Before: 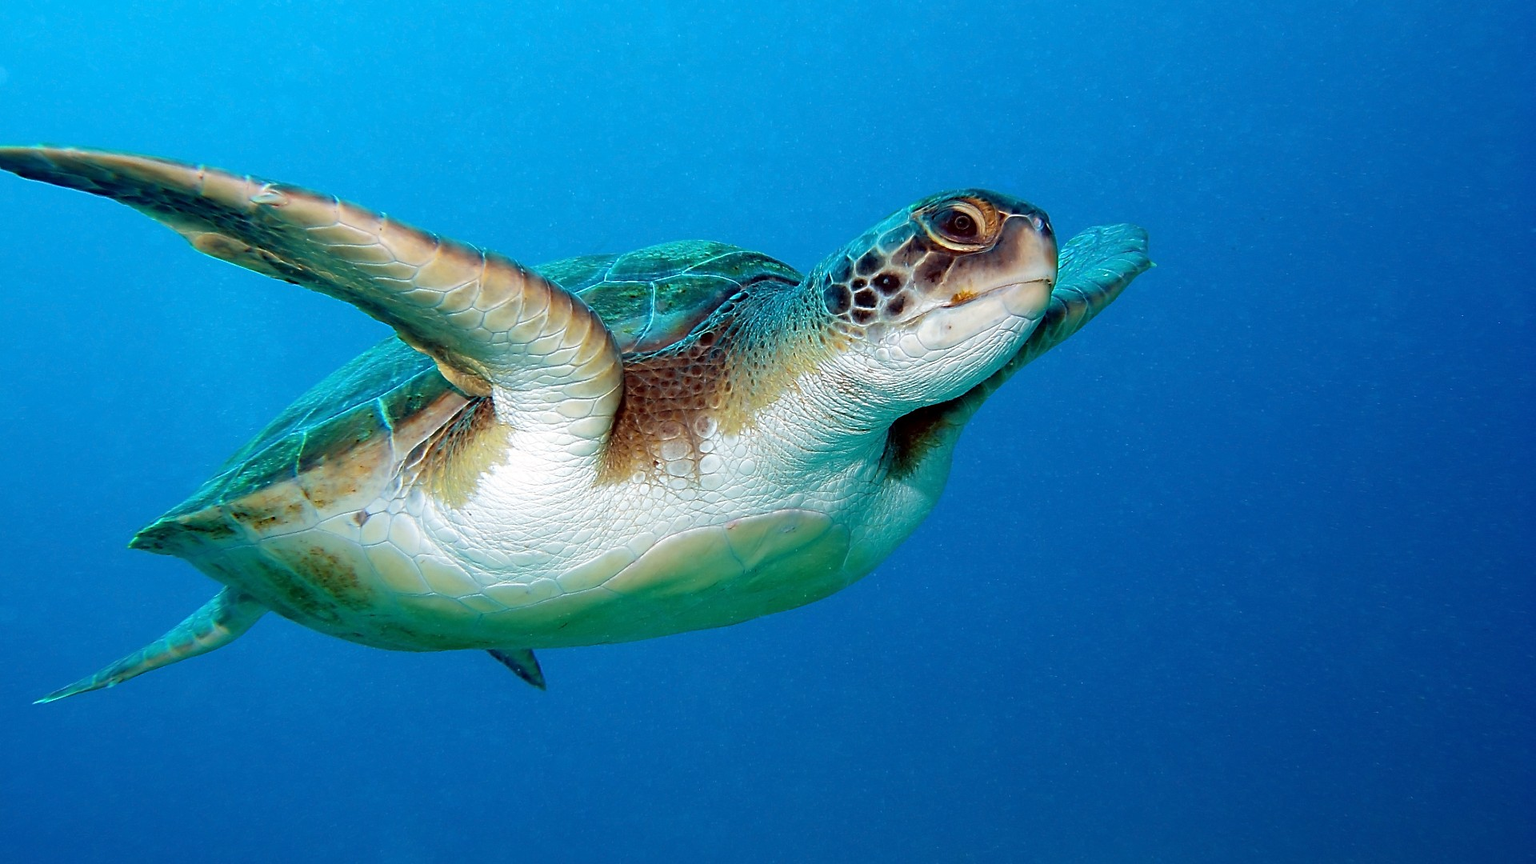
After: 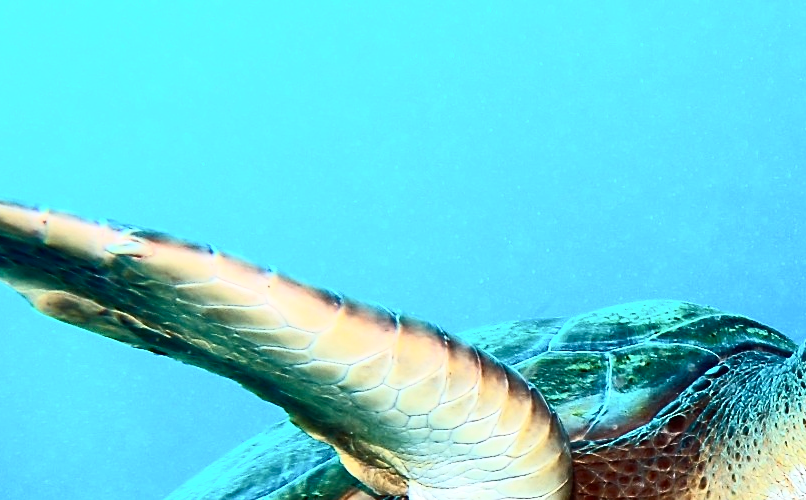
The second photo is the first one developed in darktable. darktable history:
crop and rotate: left 10.817%, top 0.062%, right 47.194%, bottom 53.626%
contrast brightness saturation: contrast 0.62, brightness 0.34, saturation 0.14
